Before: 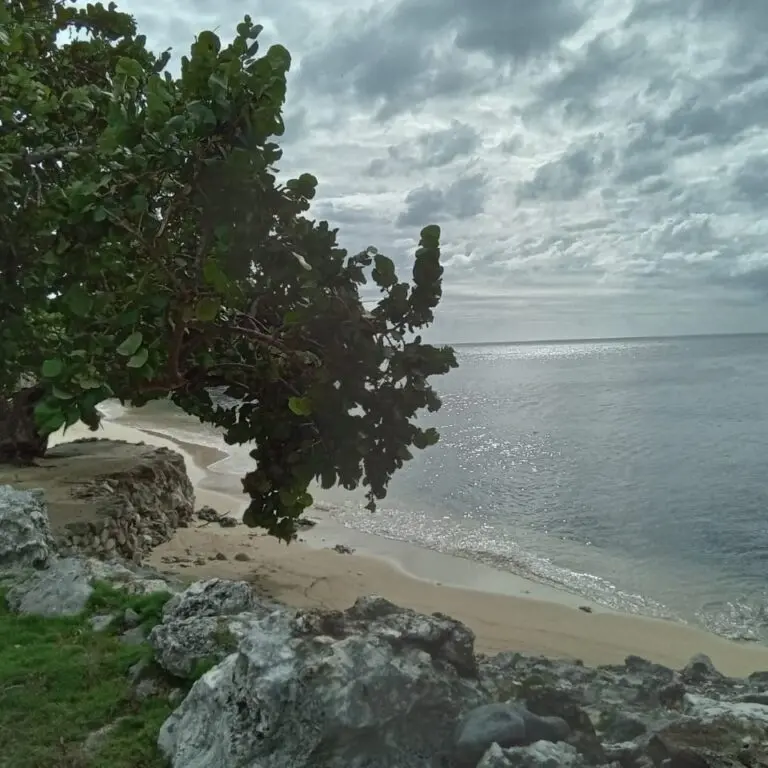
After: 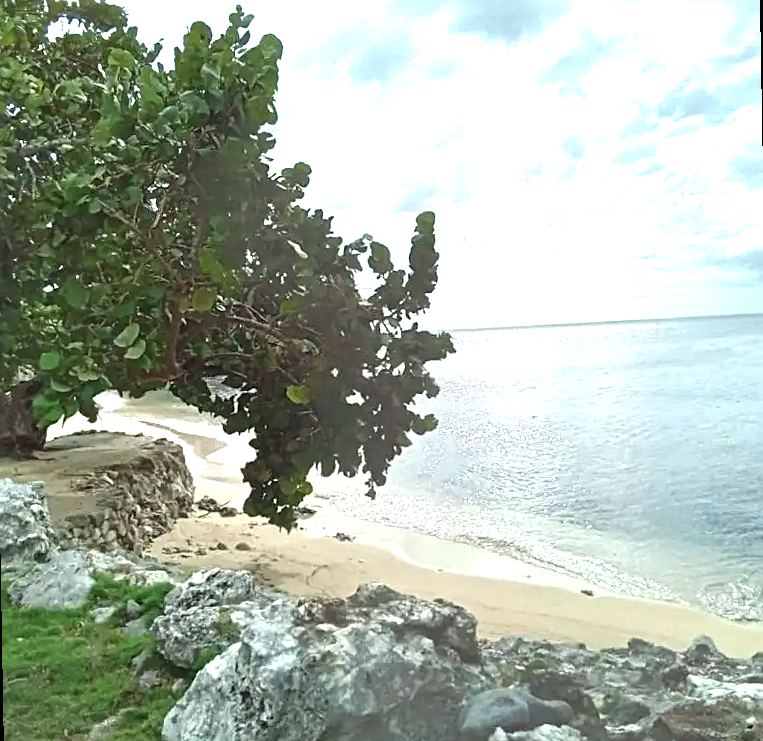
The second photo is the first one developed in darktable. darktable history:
sharpen: on, module defaults
rotate and perspective: rotation -1°, crop left 0.011, crop right 0.989, crop top 0.025, crop bottom 0.975
exposure: black level correction 0, exposure 1.675 EV, compensate exposure bias true, compensate highlight preservation false
